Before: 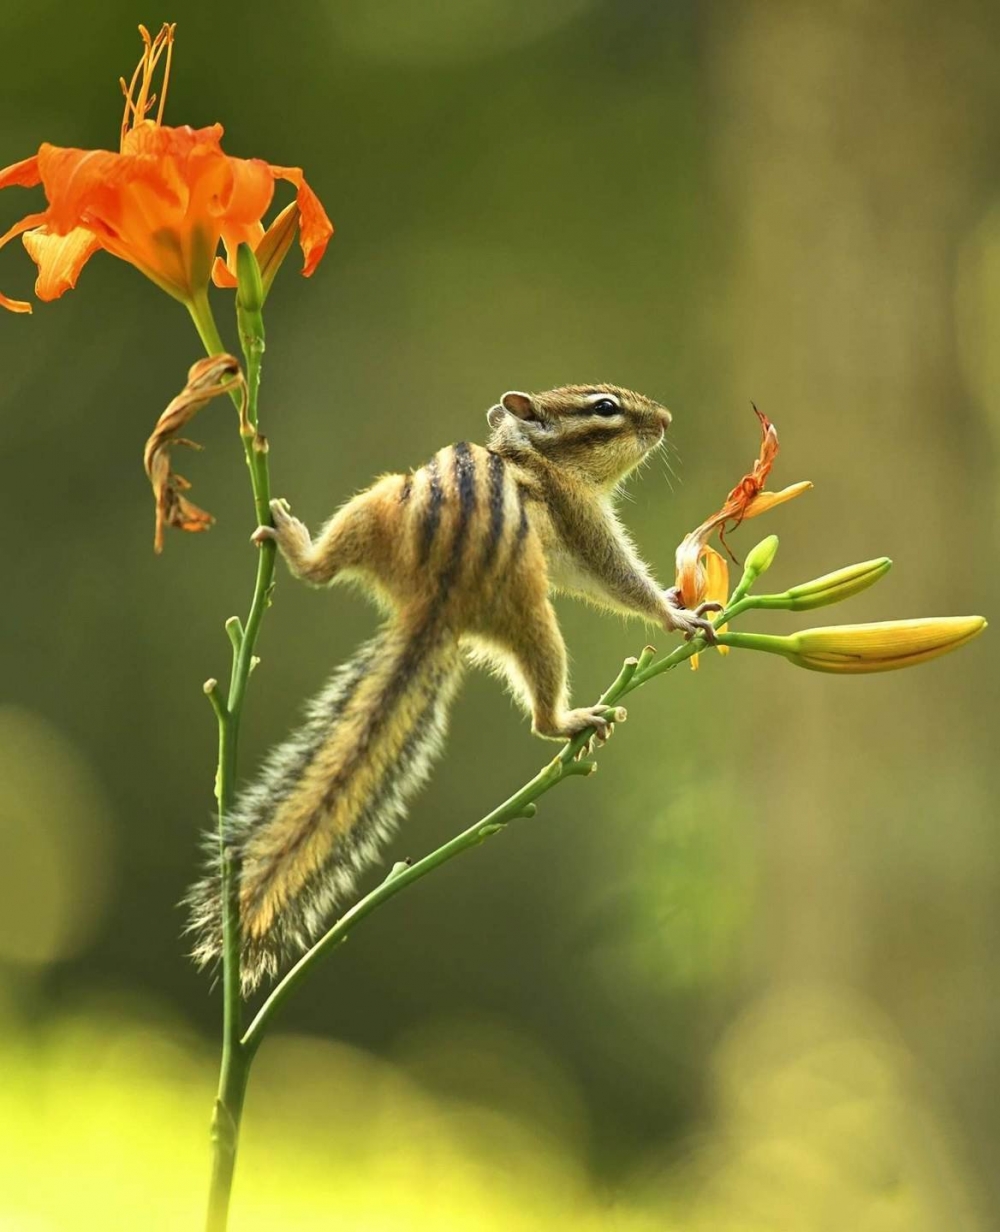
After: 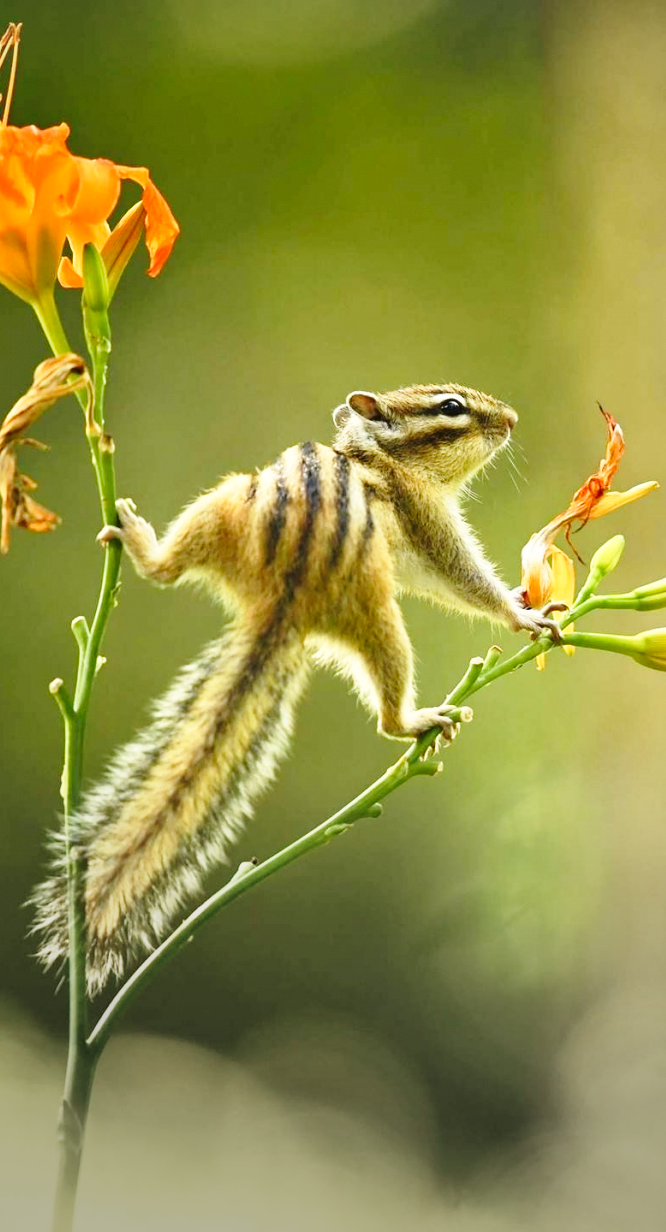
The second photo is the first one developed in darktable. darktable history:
crop and rotate: left 15.442%, right 17.858%
vignetting: fall-off start 98.26%, fall-off radius 100.99%, center (-0.066, -0.309), width/height ratio 1.426
base curve: curves: ch0 [(0, 0) (0.028, 0.03) (0.121, 0.232) (0.46, 0.748) (0.859, 0.968) (1, 1)], preserve colors none
